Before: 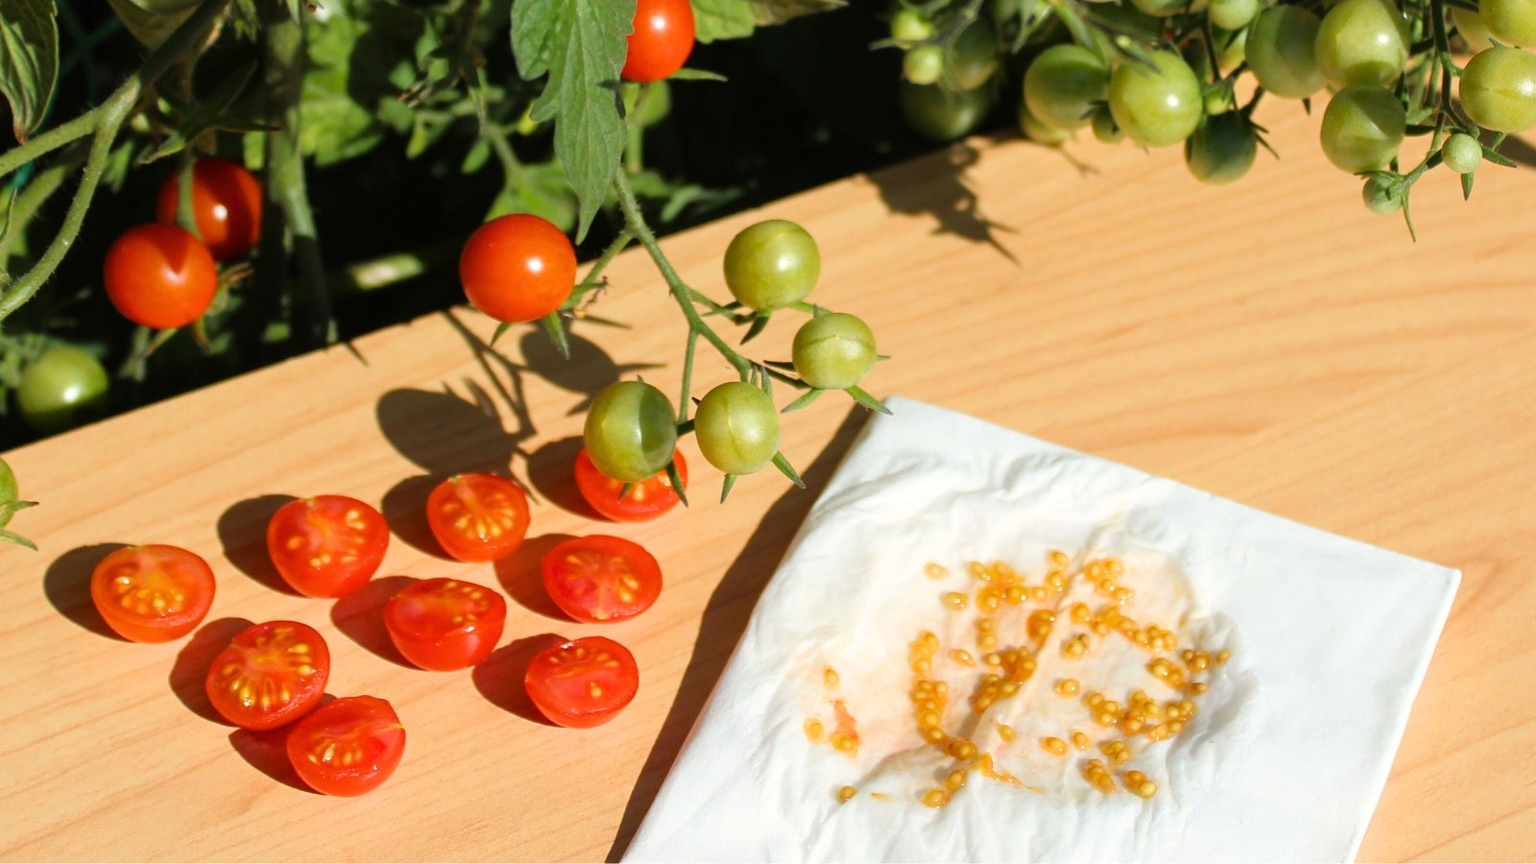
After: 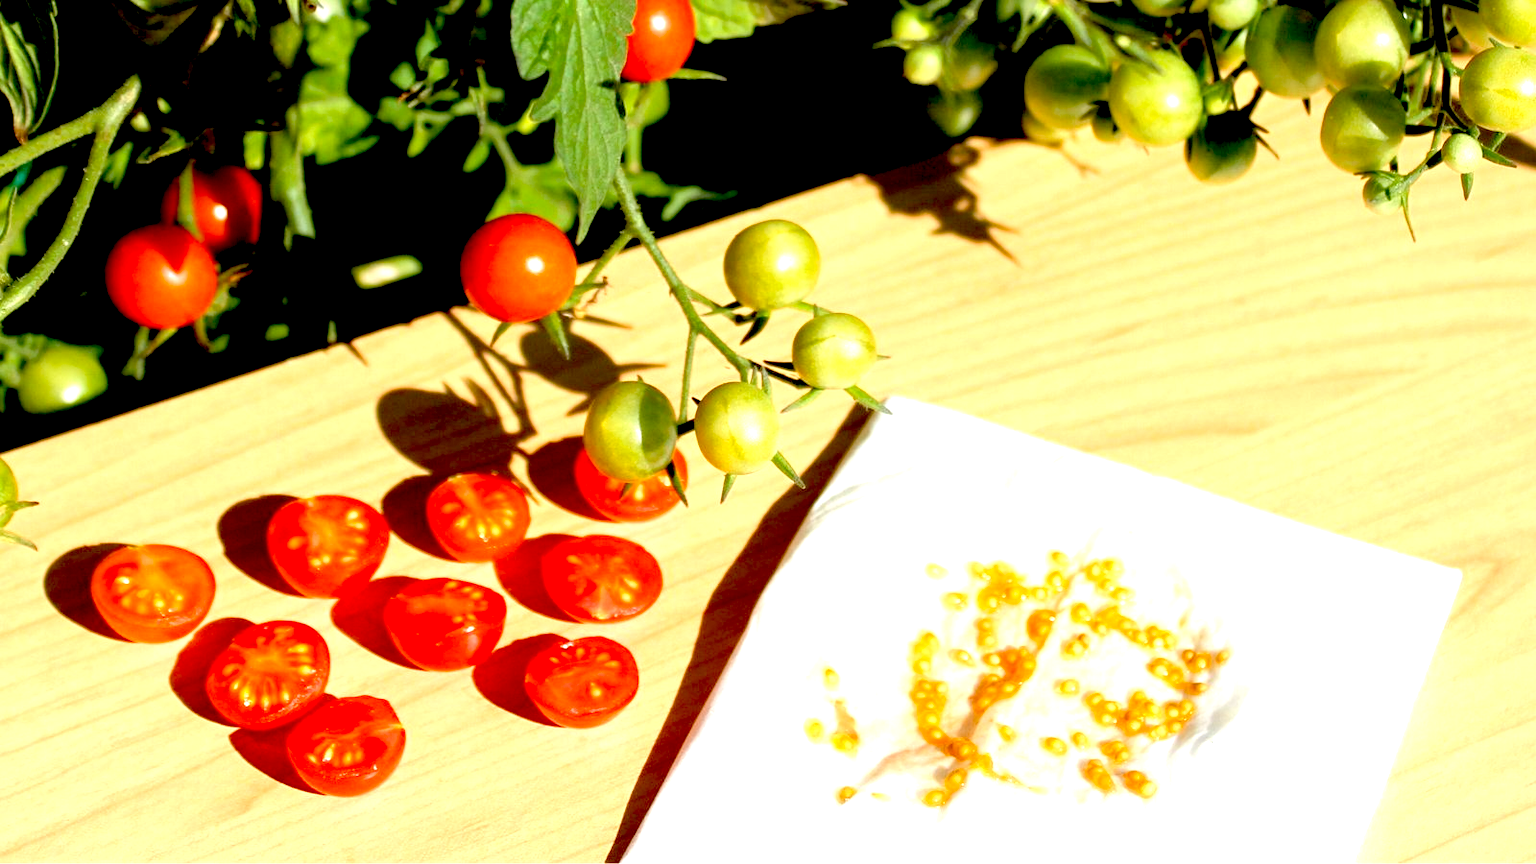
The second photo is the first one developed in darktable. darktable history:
exposure: black level correction 0.034, exposure 0.91 EV, compensate highlight preservation false
